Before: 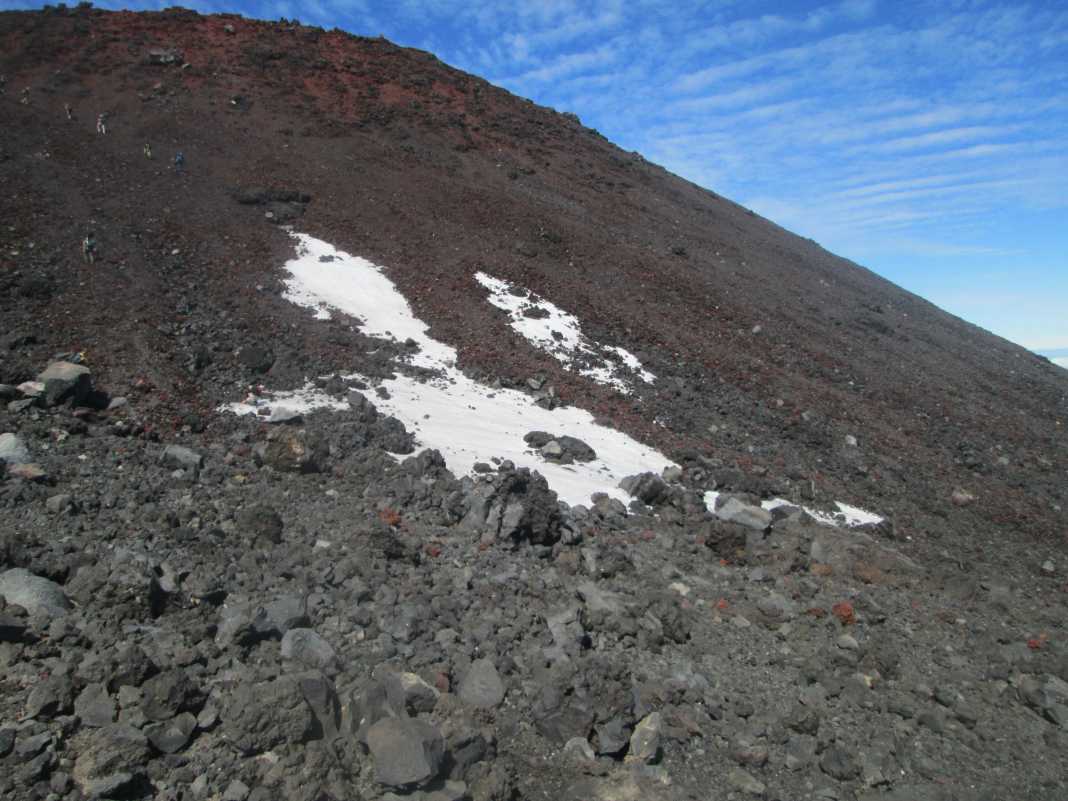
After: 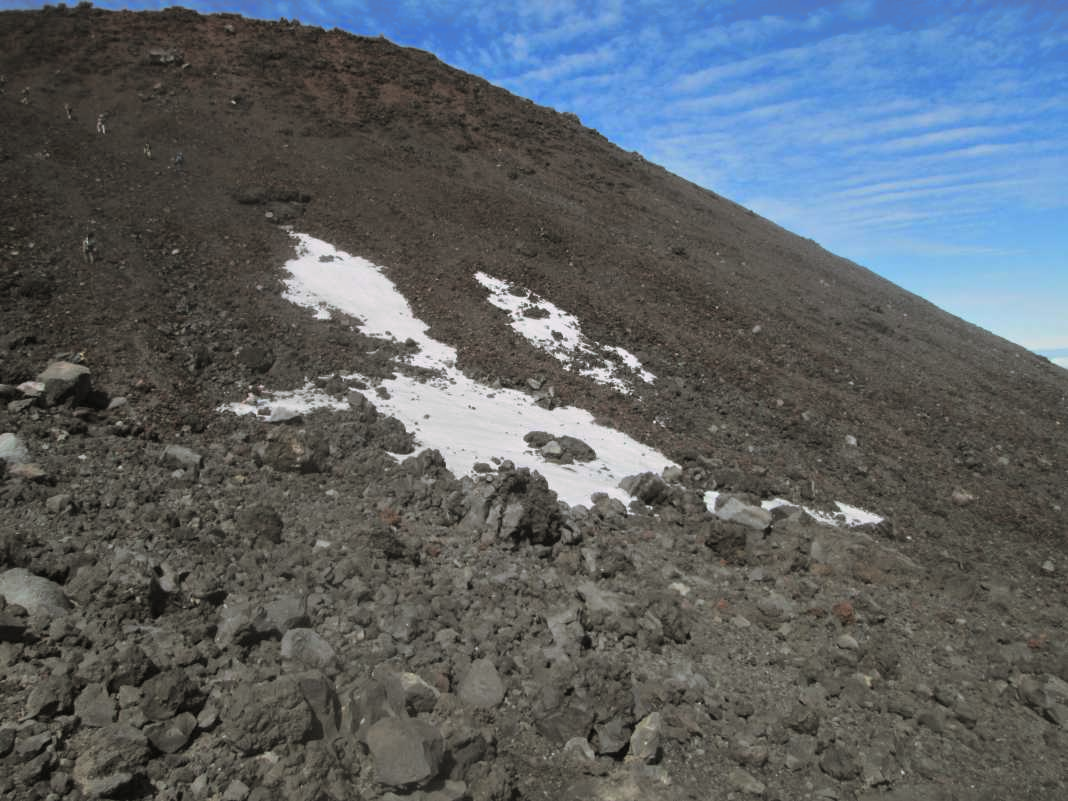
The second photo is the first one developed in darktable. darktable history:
tone equalizer: -8 EV -0.002 EV, -7 EV 0.005 EV, -6 EV -0.009 EV, -5 EV 0.011 EV, -4 EV -0.012 EV, -3 EV 0.007 EV, -2 EV -0.062 EV, -1 EV -0.293 EV, +0 EV -0.582 EV, smoothing diameter 2%, edges refinement/feathering 20, mask exposure compensation -1.57 EV, filter diffusion 5
split-toning: shadows › hue 46.8°, shadows › saturation 0.17, highlights › hue 316.8°, highlights › saturation 0.27, balance -51.82
color balance rgb: on, module defaults
